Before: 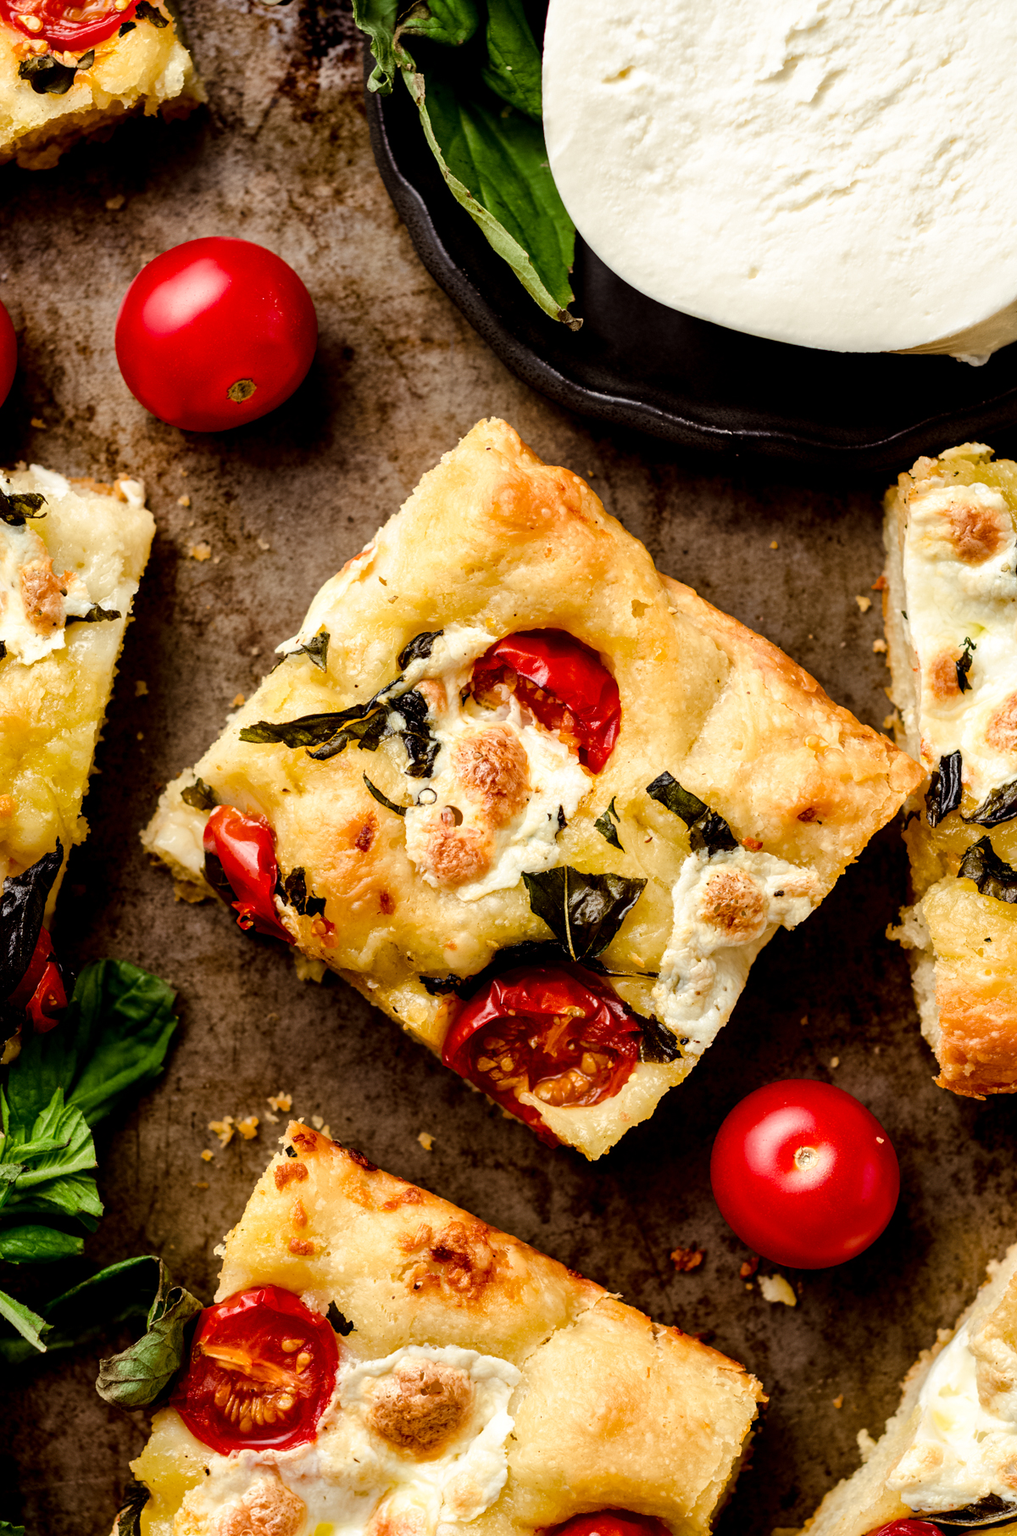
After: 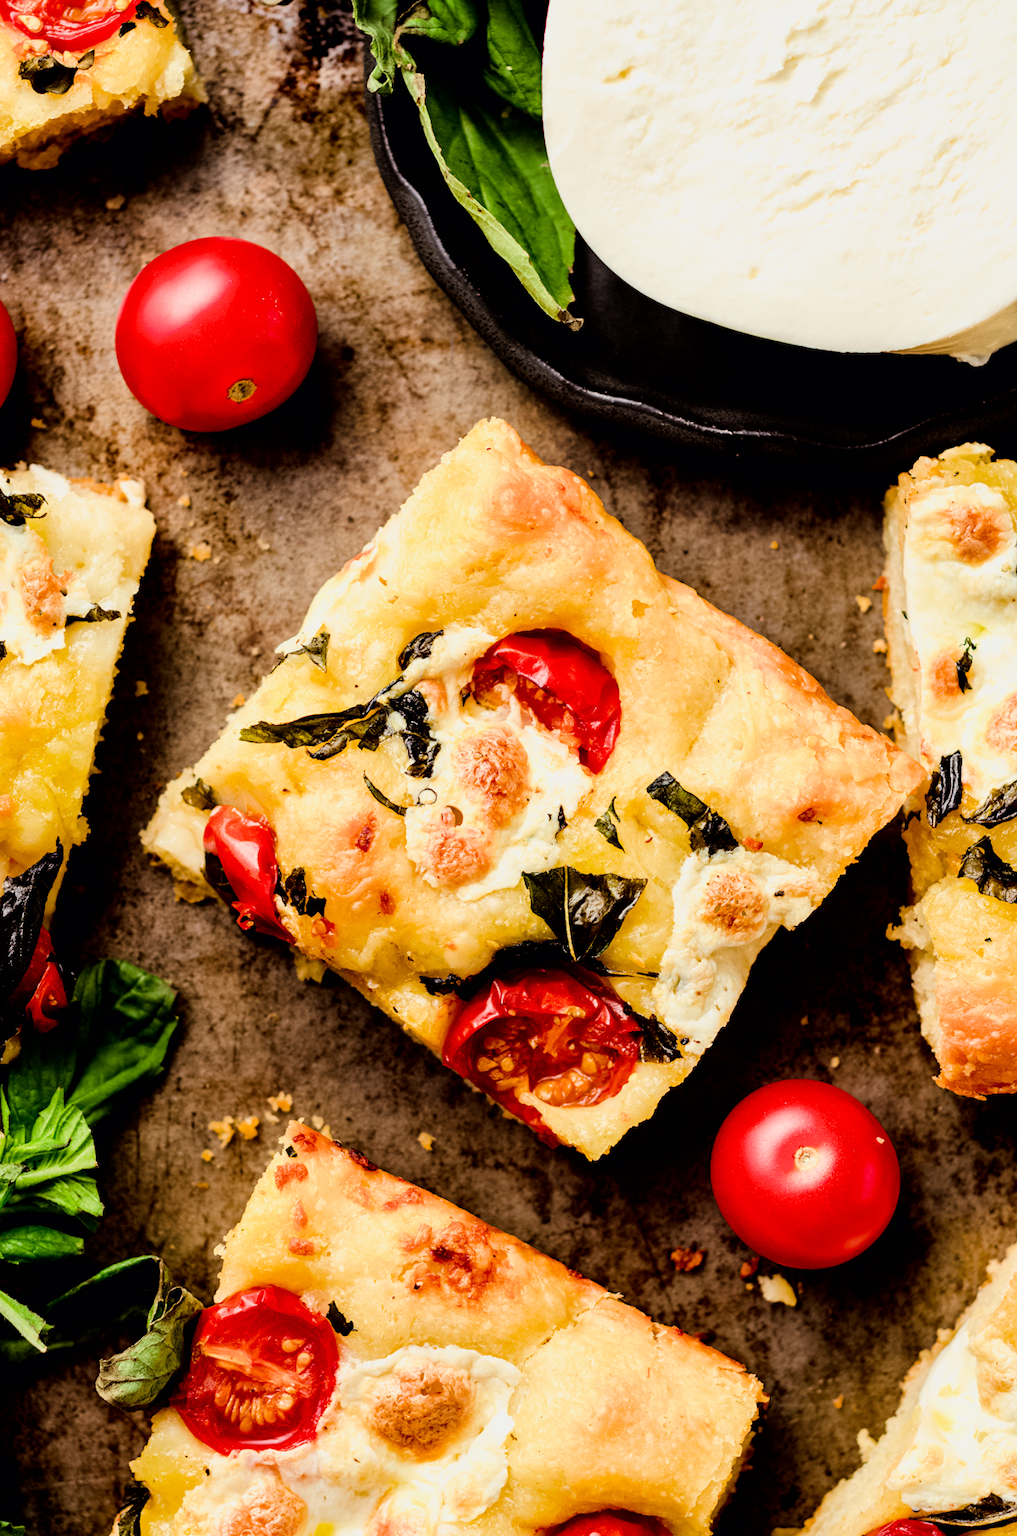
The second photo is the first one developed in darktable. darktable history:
exposure: exposure 0.915 EV, compensate highlight preservation false
color correction: highlights b* -0.056
filmic rgb: black relative exposure -7.65 EV, white relative exposure 4.56 EV, hardness 3.61, color science v6 (2022)
